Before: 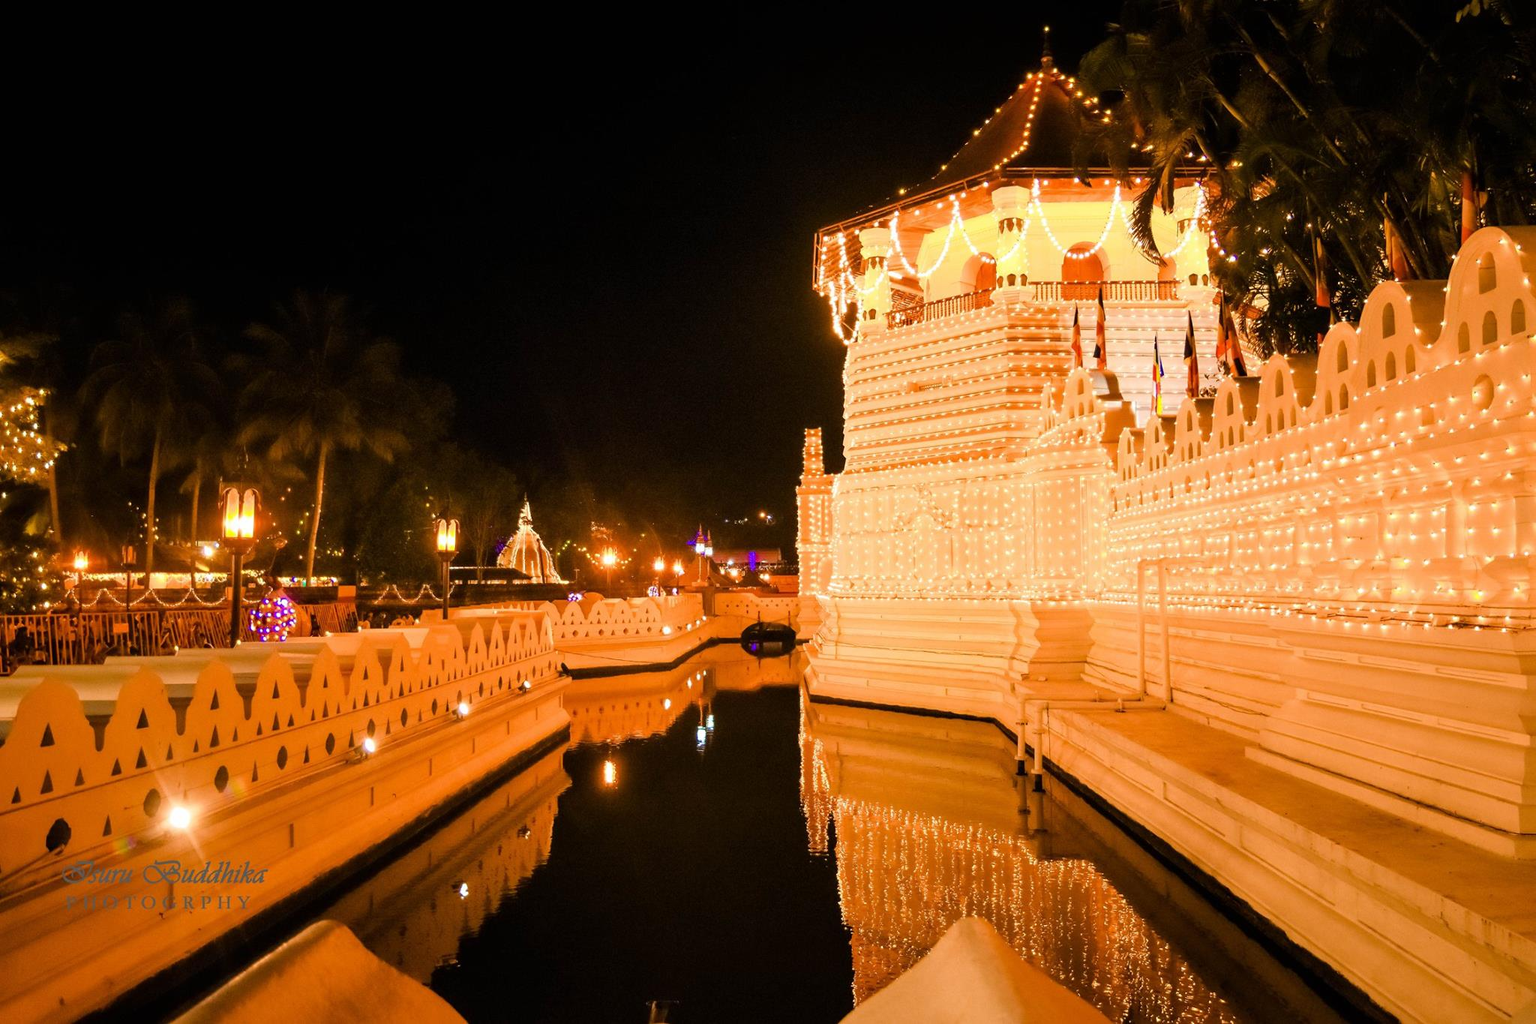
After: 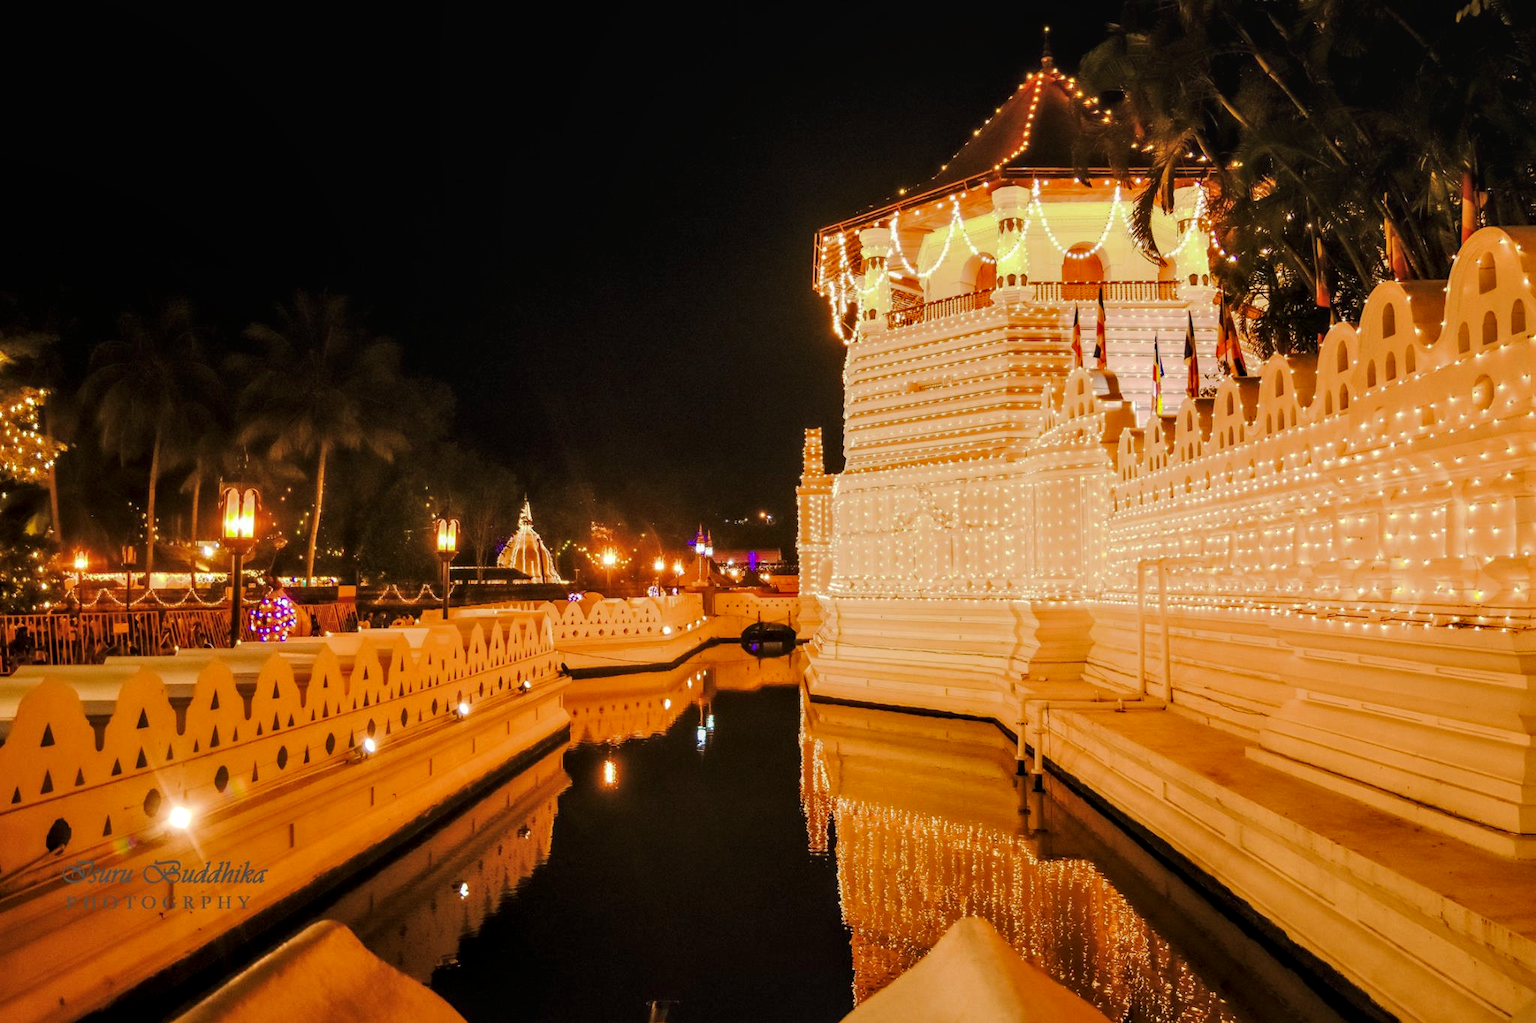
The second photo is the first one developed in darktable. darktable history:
exposure: black level correction 0, compensate exposure bias true, compensate highlight preservation false
tone curve: curves: ch0 [(0, 0) (0.003, 0.01) (0.011, 0.014) (0.025, 0.029) (0.044, 0.051) (0.069, 0.072) (0.1, 0.097) (0.136, 0.123) (0.177, 0.16) (0.224, 0.2) (0.277, 0.248) (0.335, 0.305) (0.399, 0.37) (0.468, 0.454) (0.543, 0.534) (0.623, 0.609) (0.709, 0.681) (0.801, 0.752) (0.898, 0.841) (1, 1)], preserve colors none
local contrast: on, module defaults
